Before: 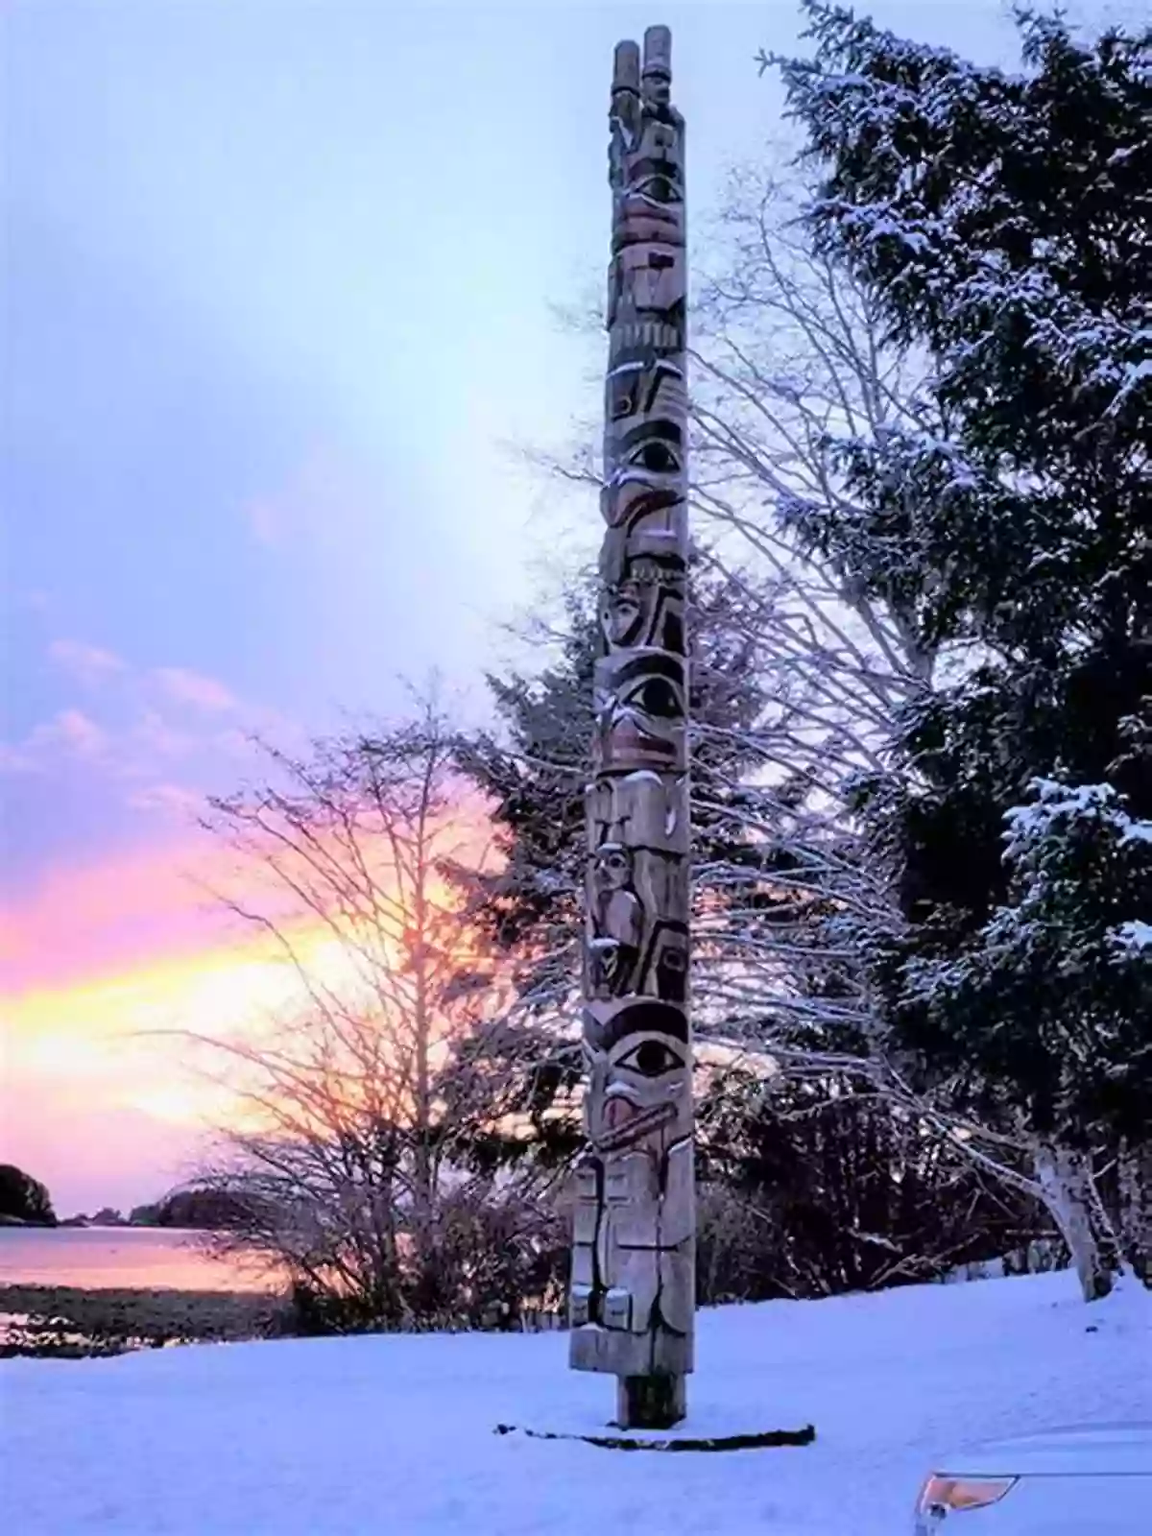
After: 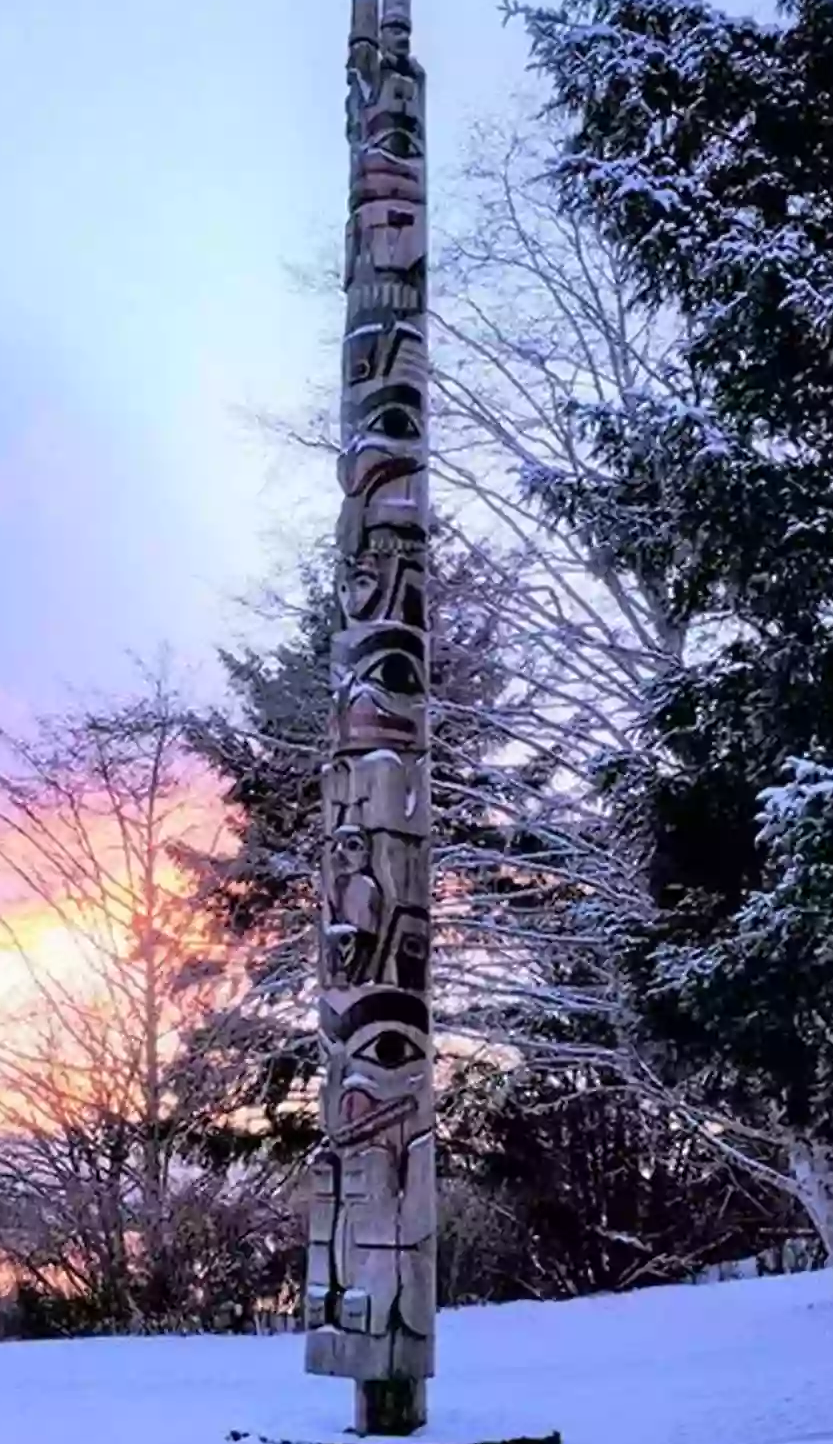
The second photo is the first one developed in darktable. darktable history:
crop and rotate: left 24.011%, top 3.41%, right 6.557%, bottom 6.286%
